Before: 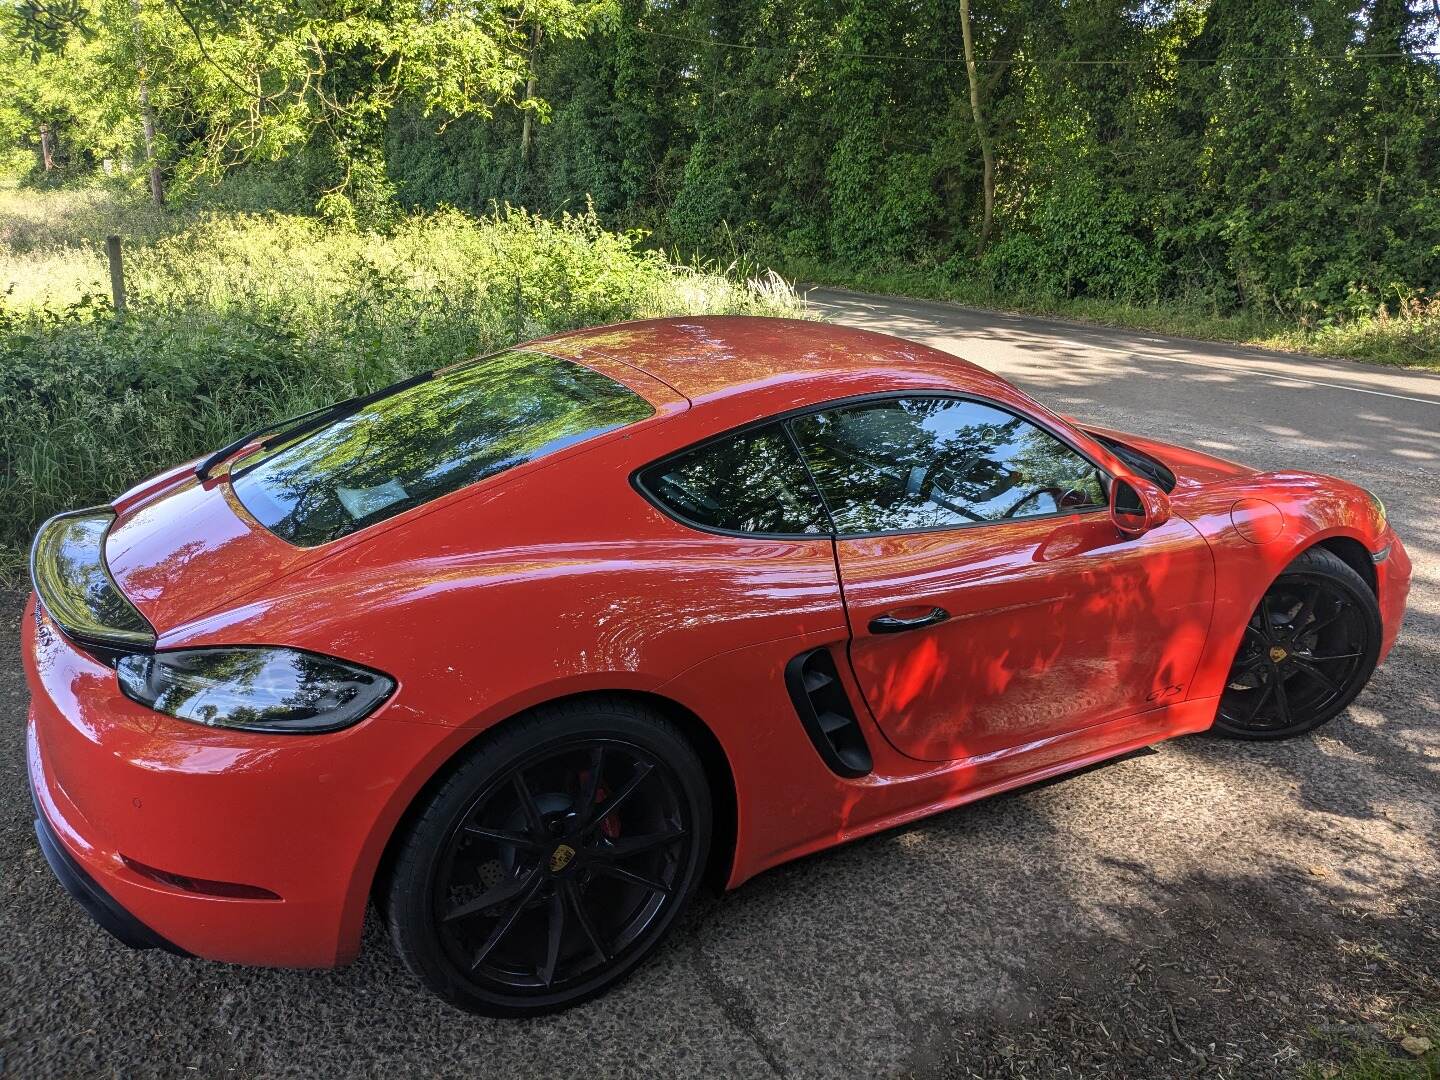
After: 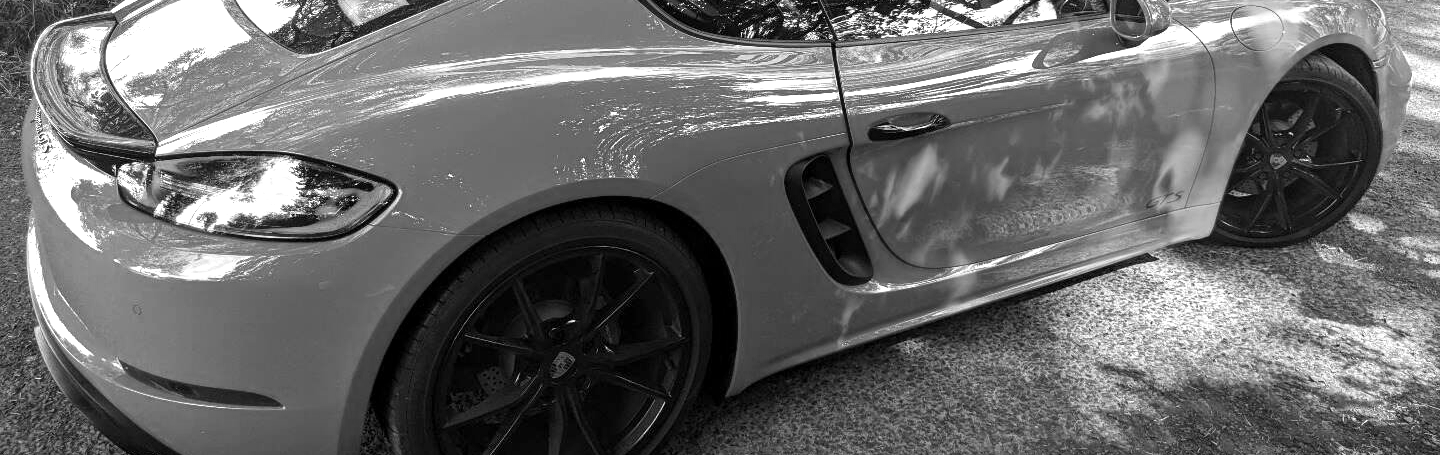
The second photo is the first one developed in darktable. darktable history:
crop: top 45.651%, bottom 12.175%
color zones: curves: ch0 [(0, 0.613) (0.01, 0.613) (0.245, 0.448) (0.498, 0.529) (0.642, 0.665) (0.879, 0.777) (0.99, 0.613)]; ch1 [(0, 0) (0.143, 0) (0.286, 0) (0.429, 0) (0.571, 0) (0.714, 0) (0.857, 0)]
exposure: black level correction 0.001, exposure 0.499 EV, compensate exposure bias true, compensate highlight preservation false
